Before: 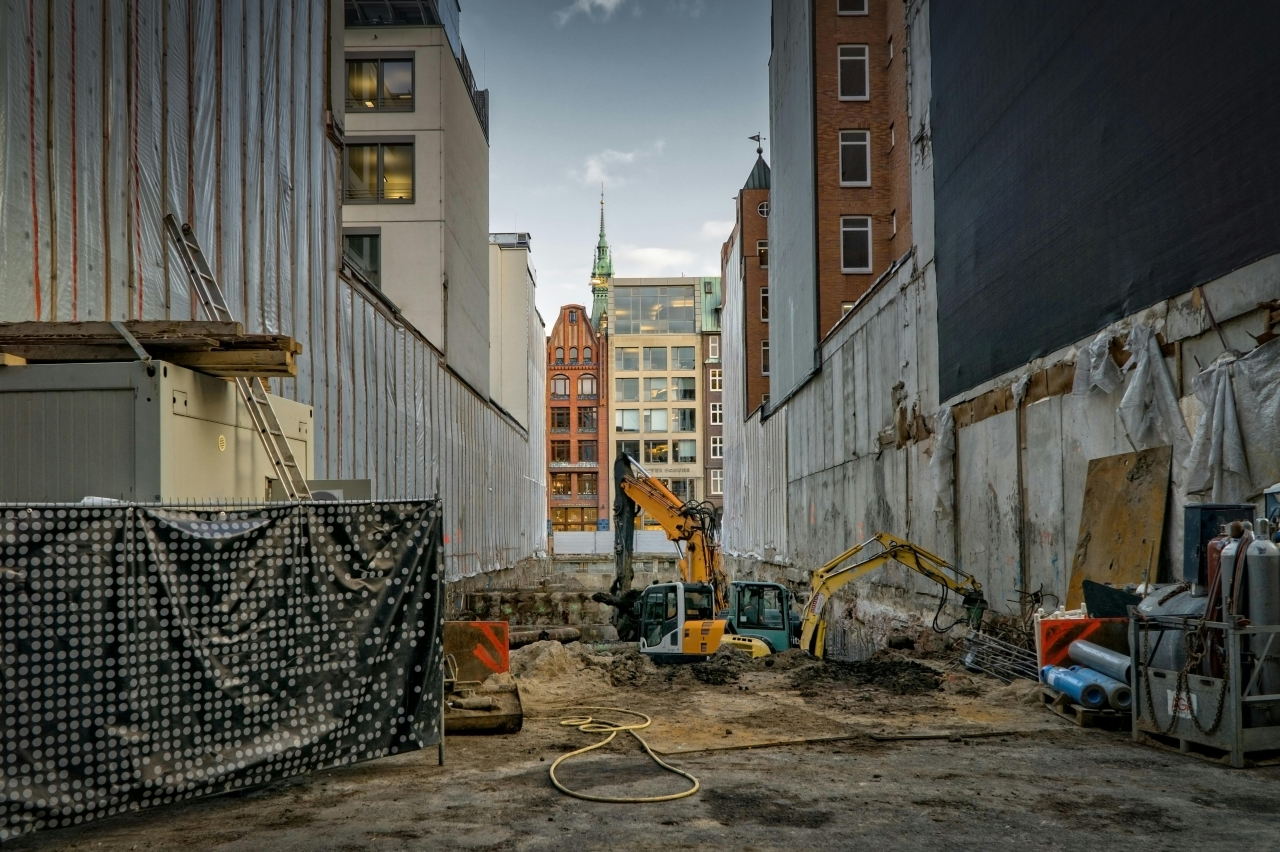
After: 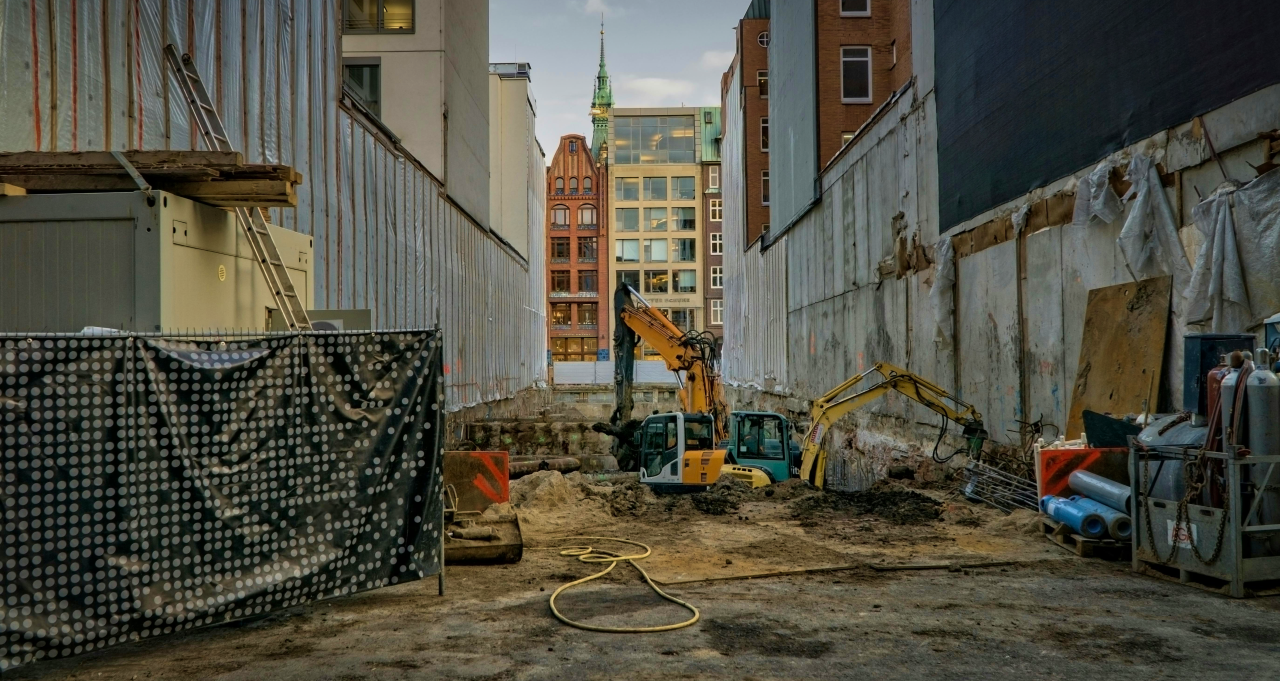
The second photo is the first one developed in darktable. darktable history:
graduated density: on, module defaults
crop and rotate: top 19.998%
velvia: strength 40%
